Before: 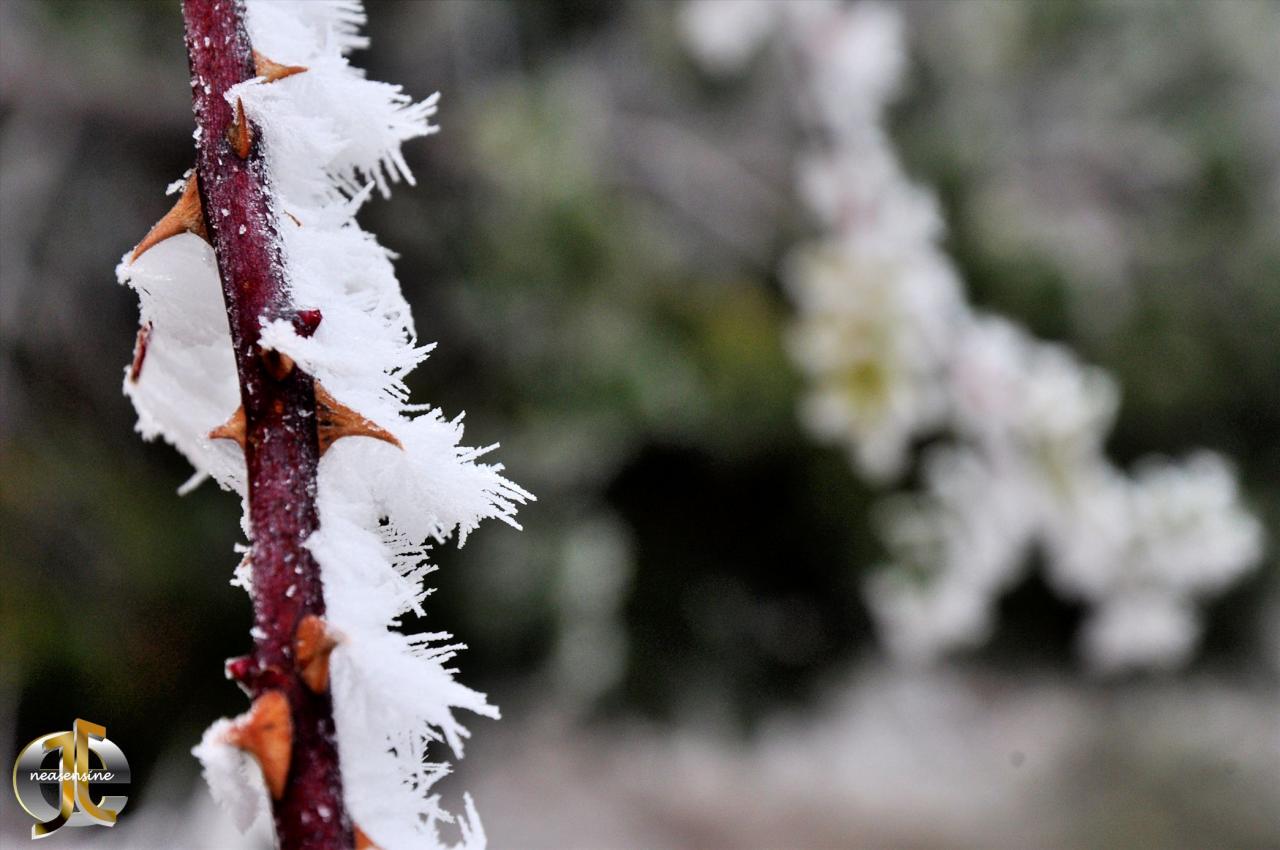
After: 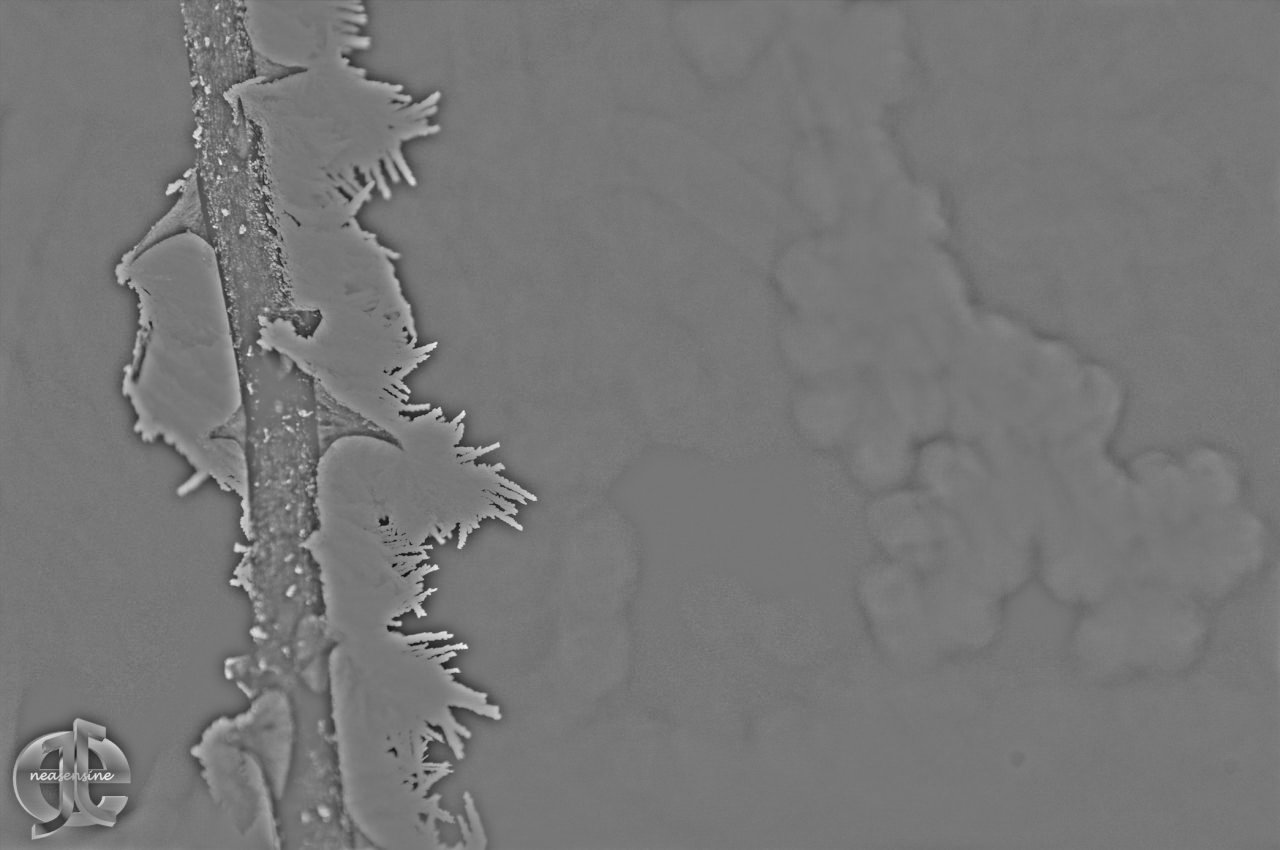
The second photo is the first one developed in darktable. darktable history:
white balance: red 1.188, blue 1.11
local contrast: on, module defaults
highpass: sharpness 25.84%, contrast boost 14.94%
